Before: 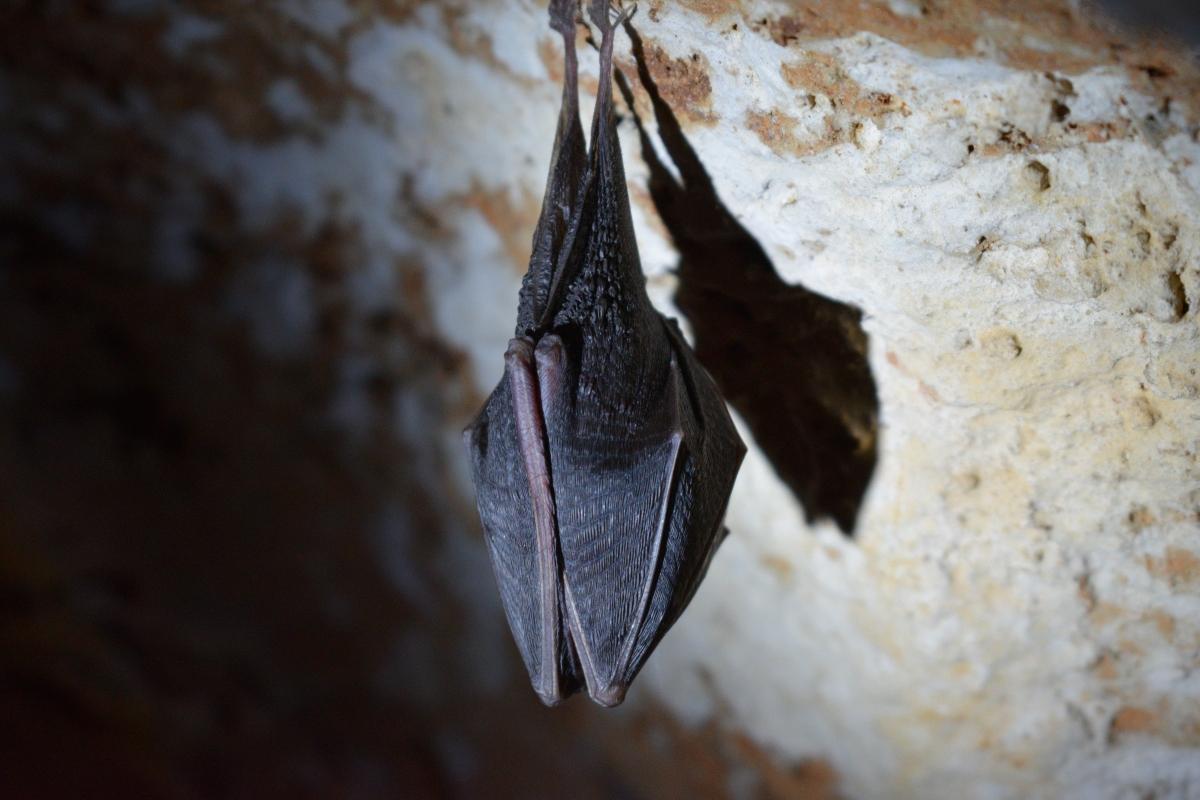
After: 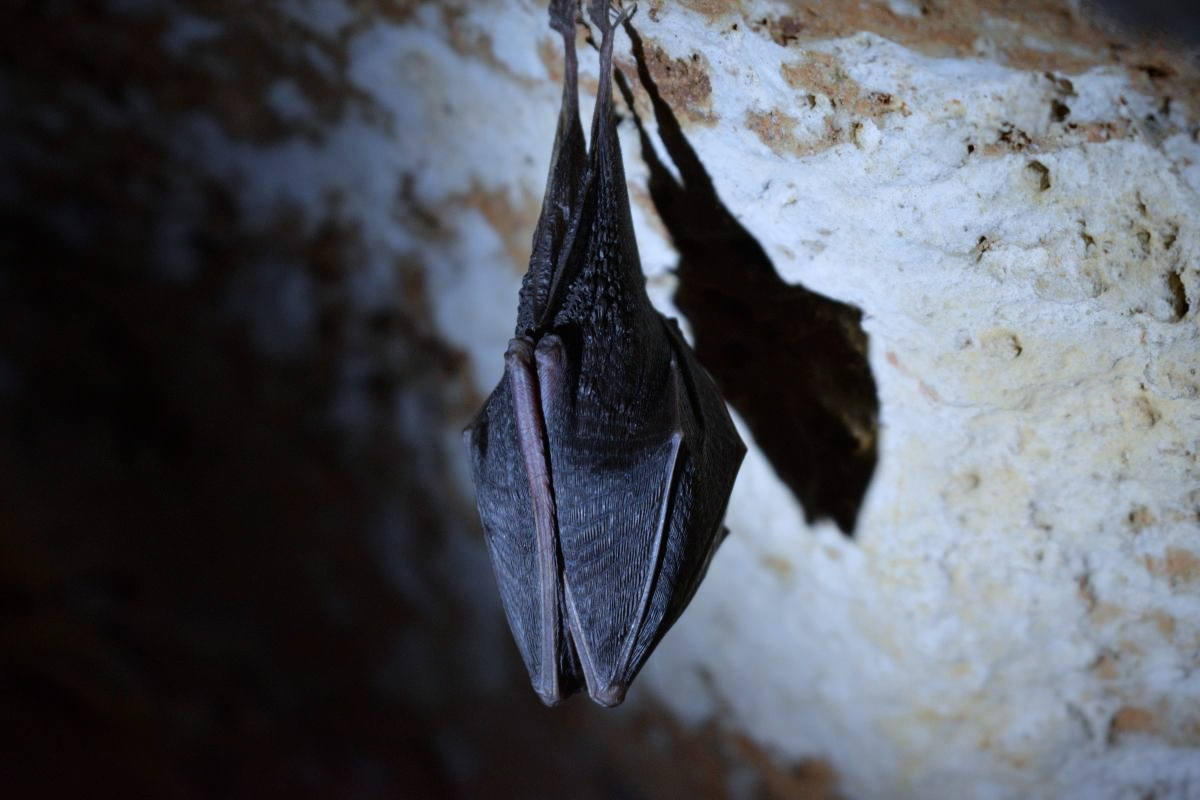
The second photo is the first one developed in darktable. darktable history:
exposure: exposure -0.36 EV, compensate highlight preservation false
tone curve: curves: ch0 [(0, 0) (0.08, 0.056) (0.4, 0.4) (0.6, 0.612) (0.92, 0.924) (1, 1)], color space Lab, linked channels, preserve colors none
shadows and highlights: shadows 0, highlights 40
white balance: red 0.931, blue 1.11
